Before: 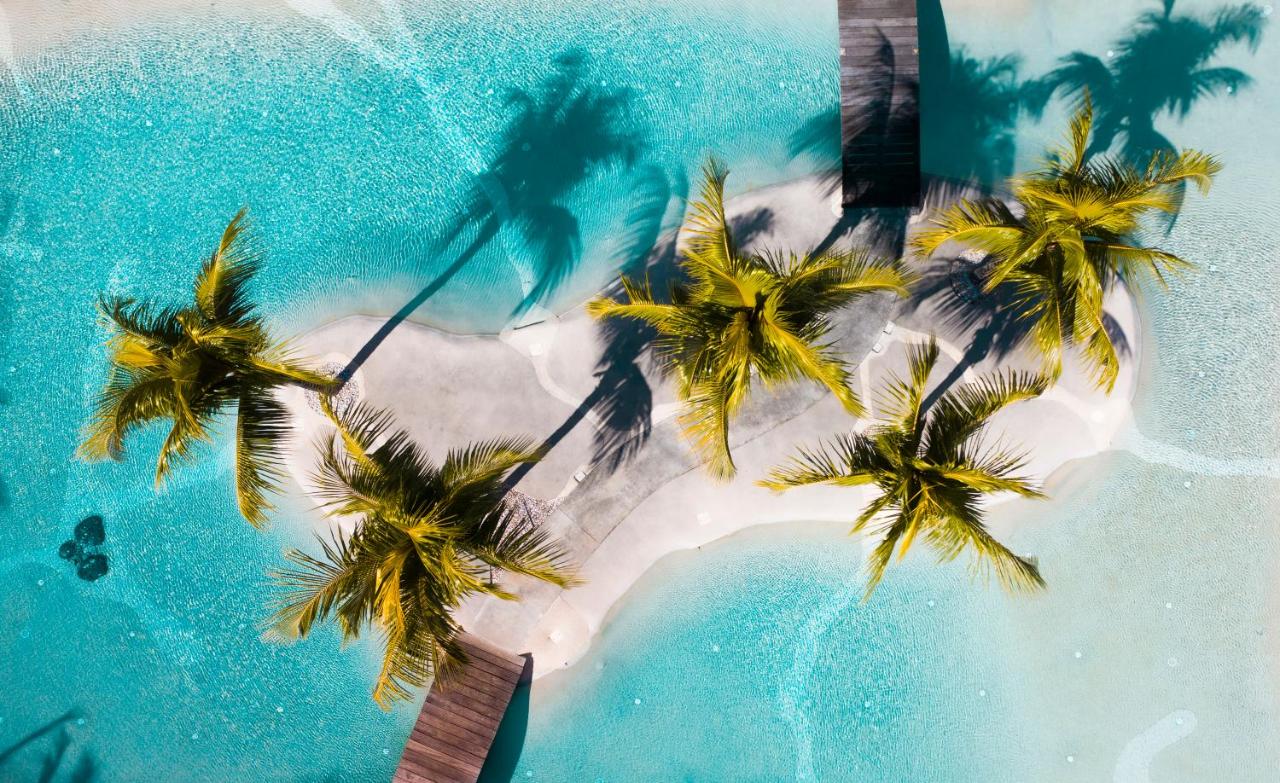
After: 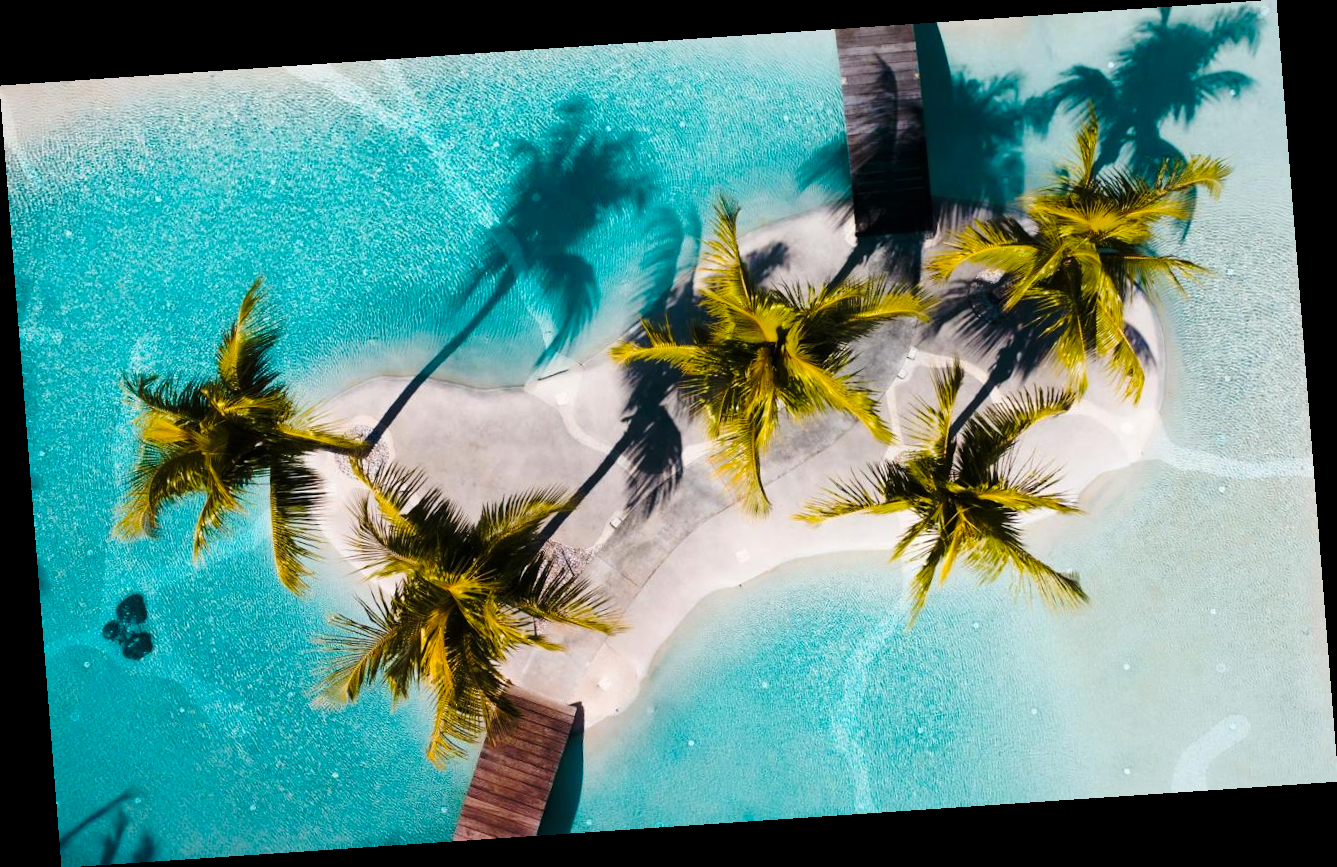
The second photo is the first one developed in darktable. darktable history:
base curve: curves: ch0 [(0, 0) (0.073, 0.04) (0.157, 0.139) (0.492, 0.492) (0.758, 0.758) (1, 1)], preserve colors none
rotate and perspective: rotation -4.2°, shear 0.006, automatic cropping off
